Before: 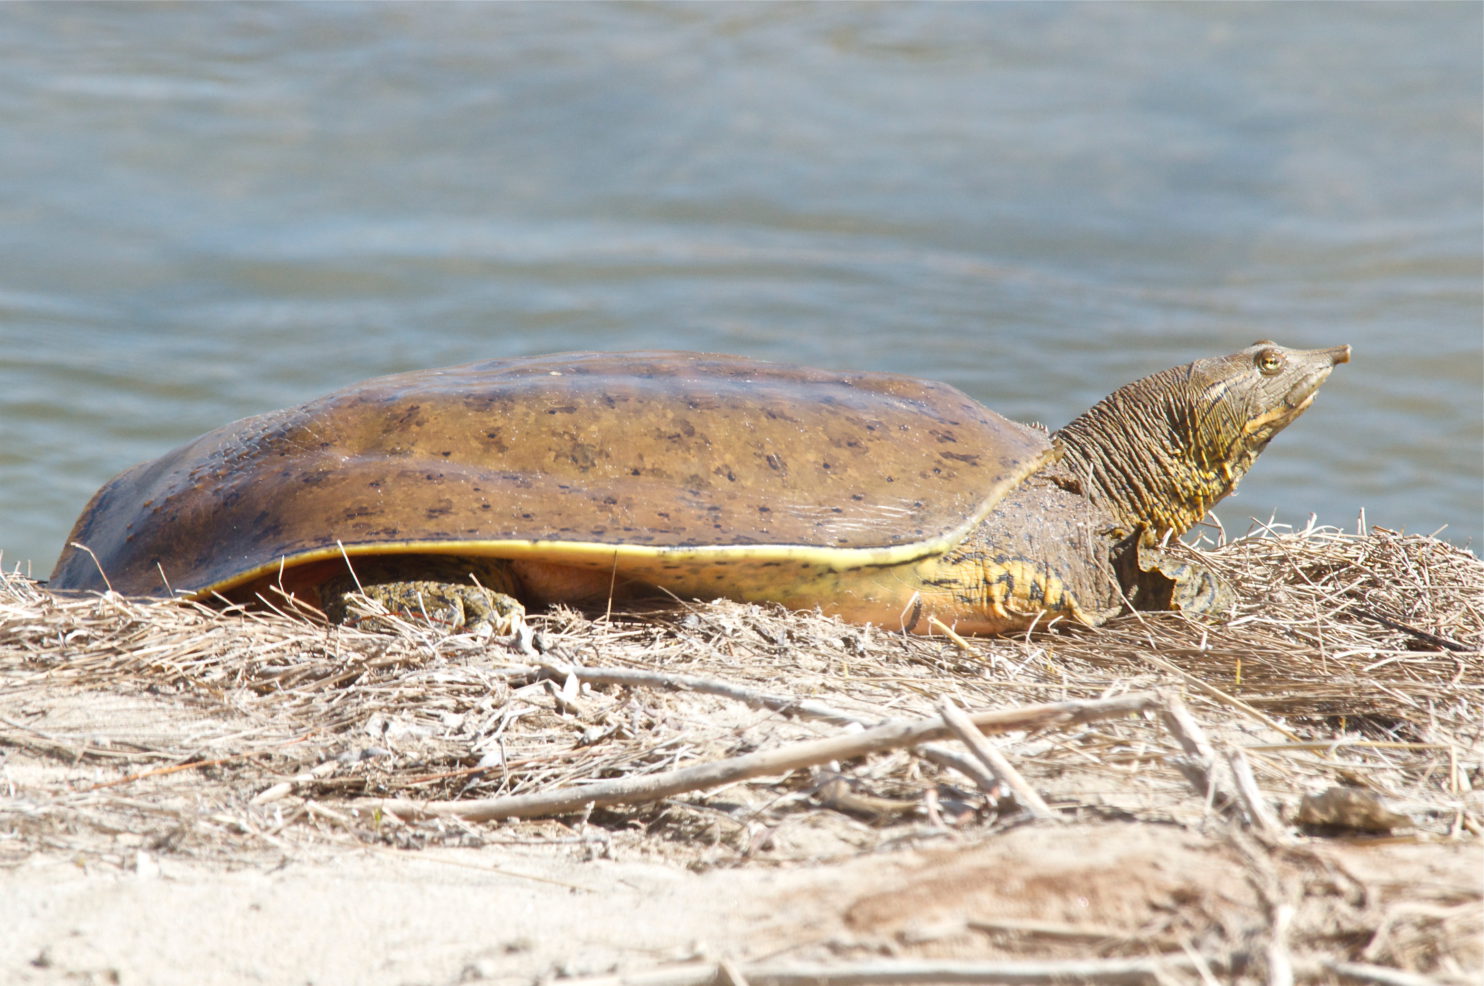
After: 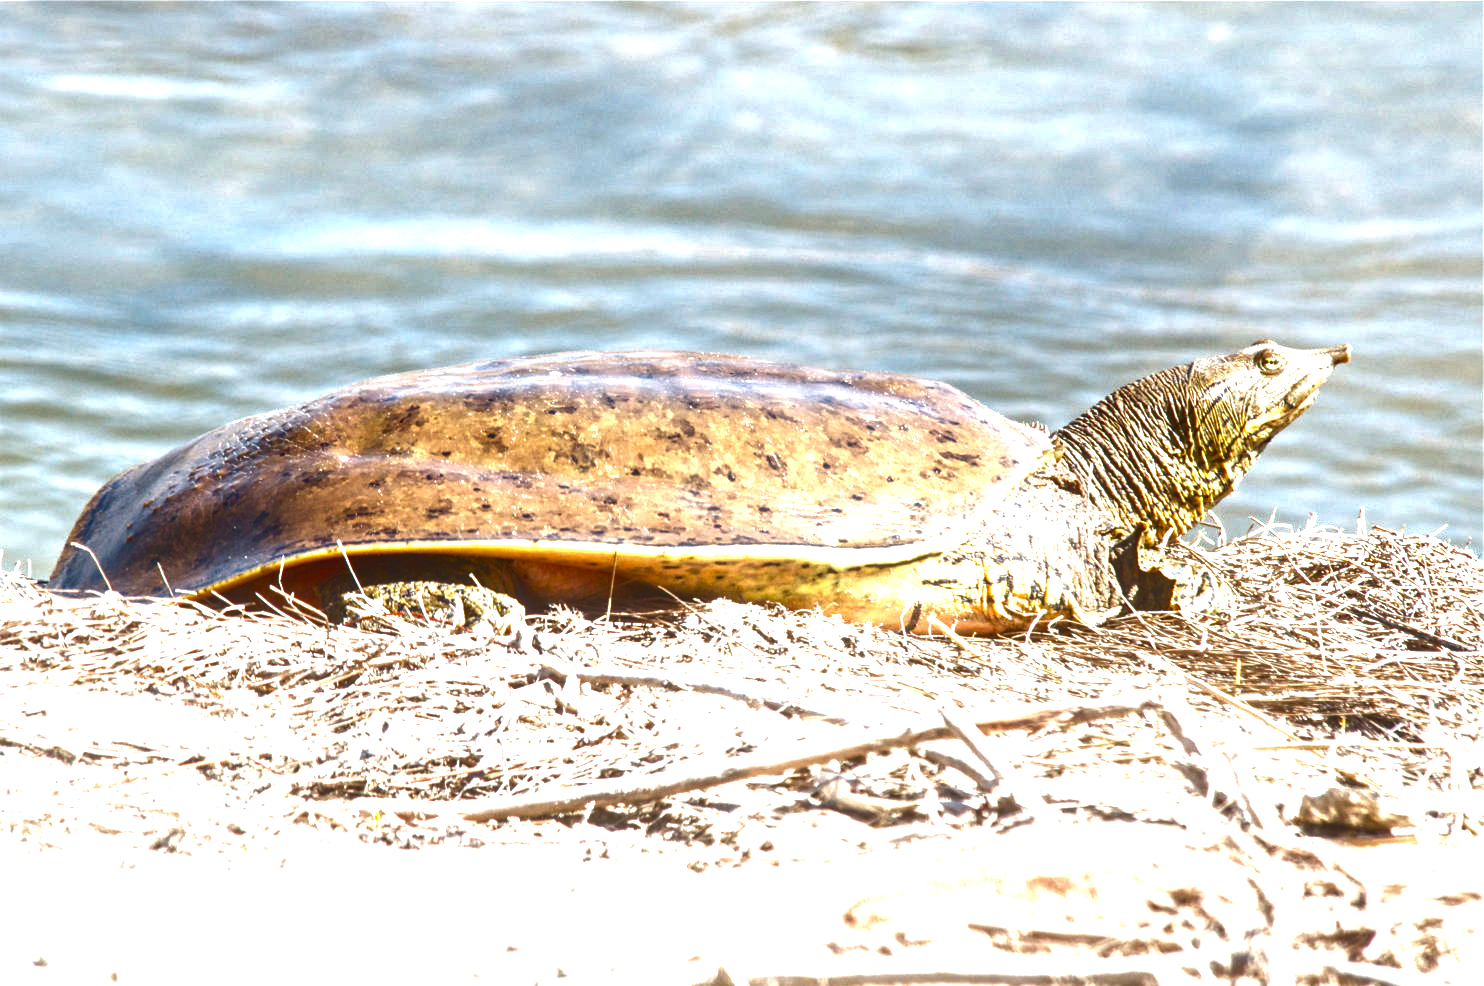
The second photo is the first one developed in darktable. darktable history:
contrast brightness saturation: brightness -0.53
exposure: black level correction 0, exposure 1.105 EV, compensate highlight preservation false
color balance rgb: global offset › luminance -0.468%, perceptual saturation grading › global saturation 0.057%, global vibrance 26.609%, contrast 5.904%
local contrast: on, module defaults
